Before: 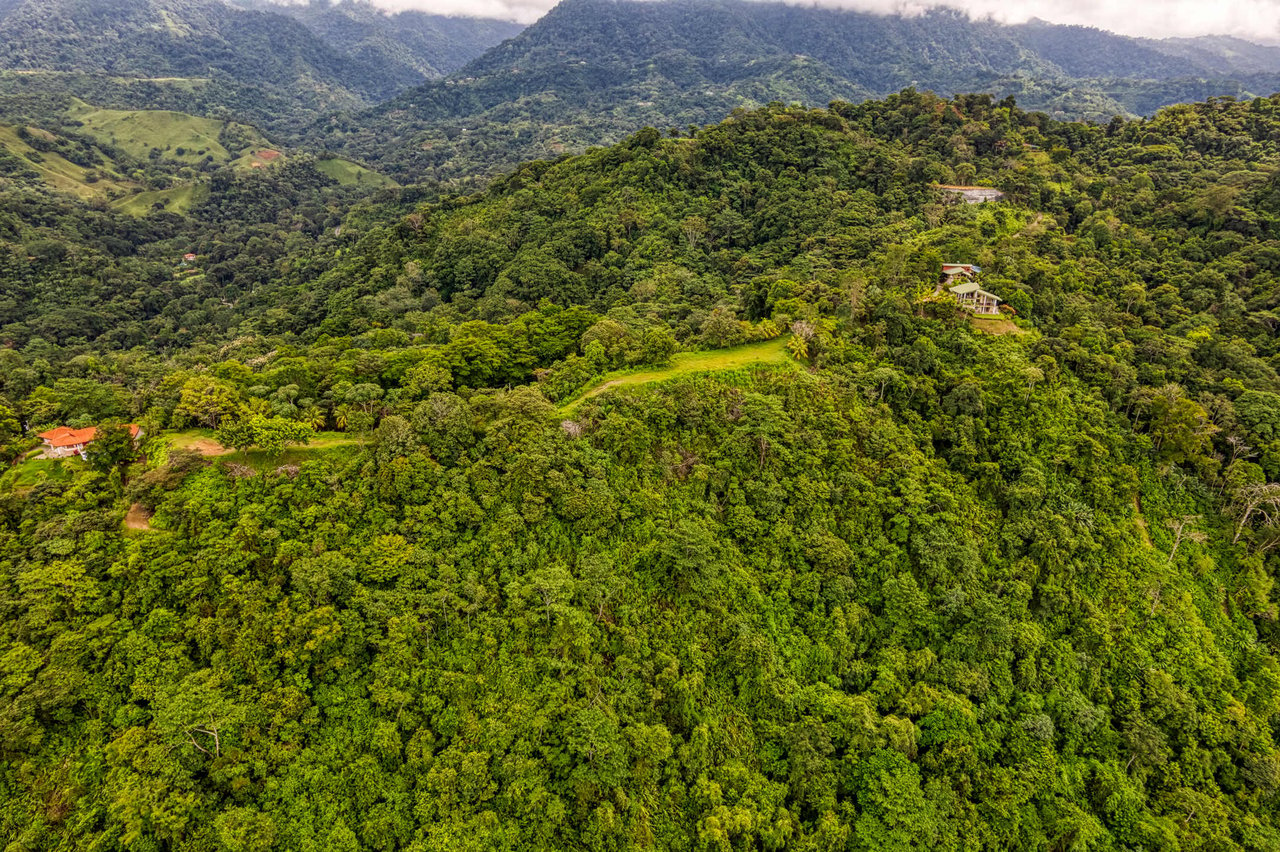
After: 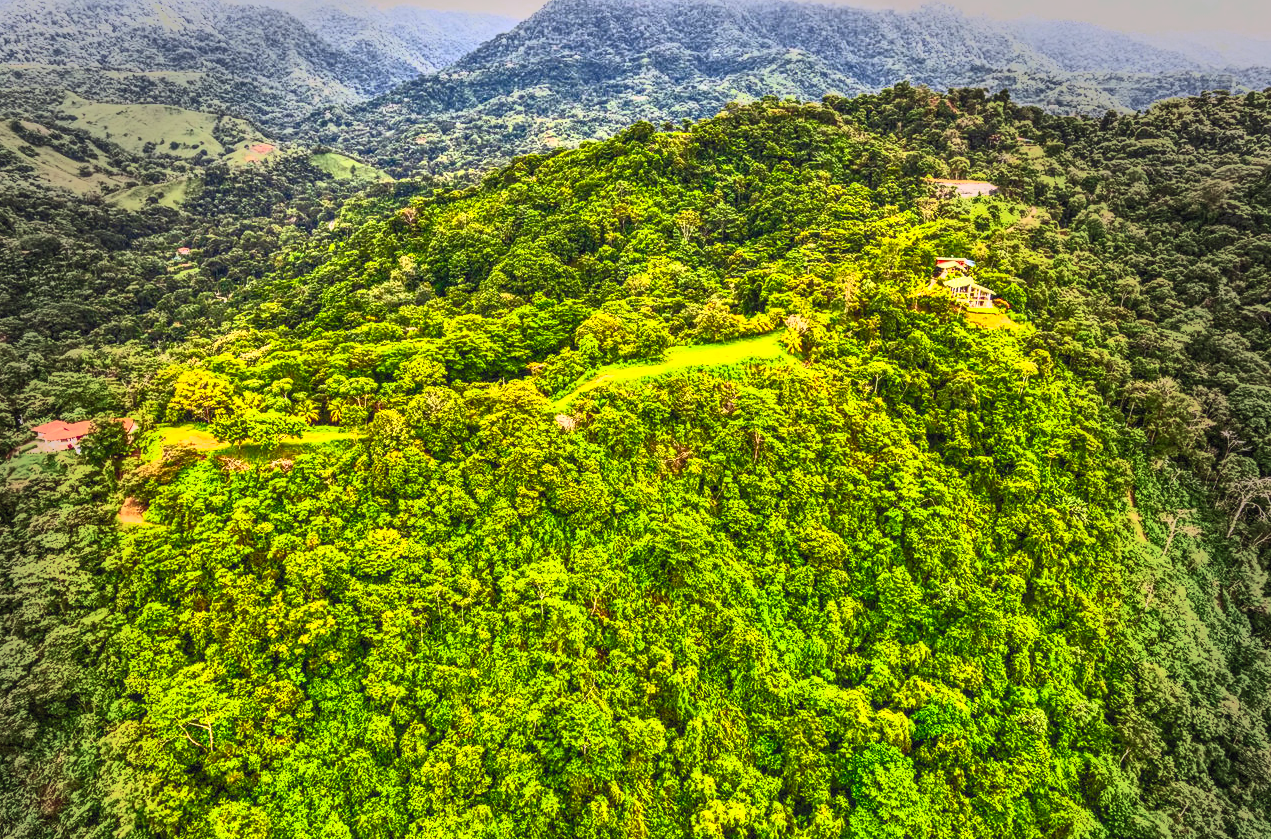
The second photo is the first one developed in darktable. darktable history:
crop: left 0.486%, top 0.71%, right 0.187%, bottom 0.72%
contrast brightness saturation: contrast 0.997, brightness 0.997, saturation 0.997
local contrast: on, module defaults
vignetting: fall-off start 68.98%, fall-off radius 29.88%, center (-0.026, 0.399), width/height ratio 0.988, shape 0.861
